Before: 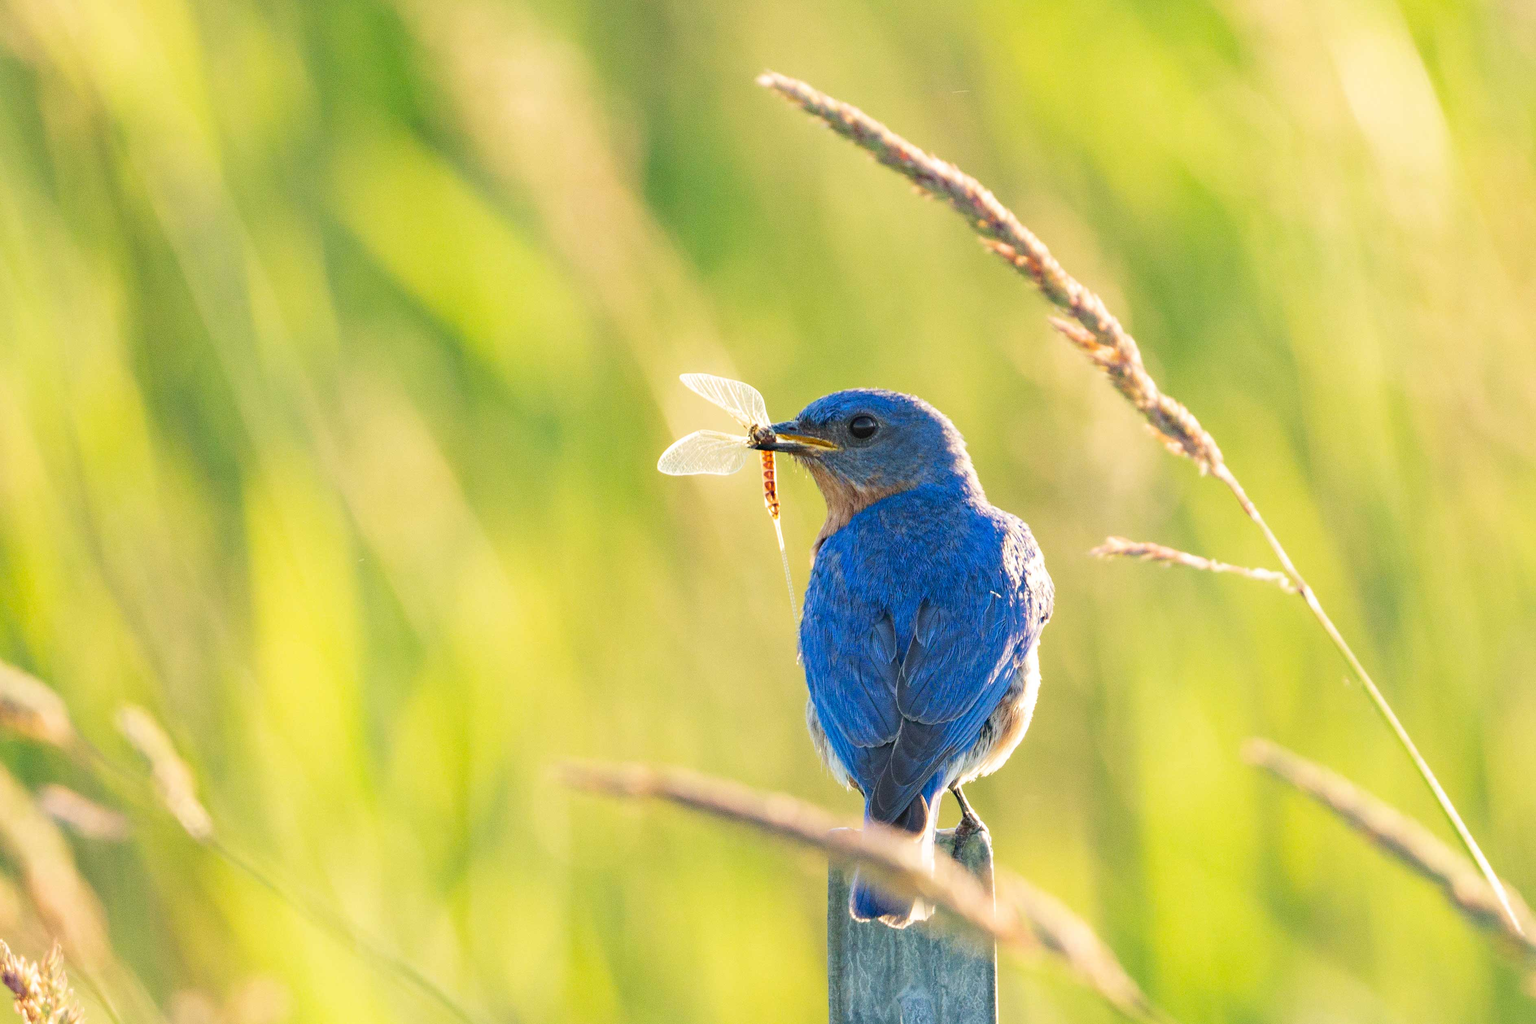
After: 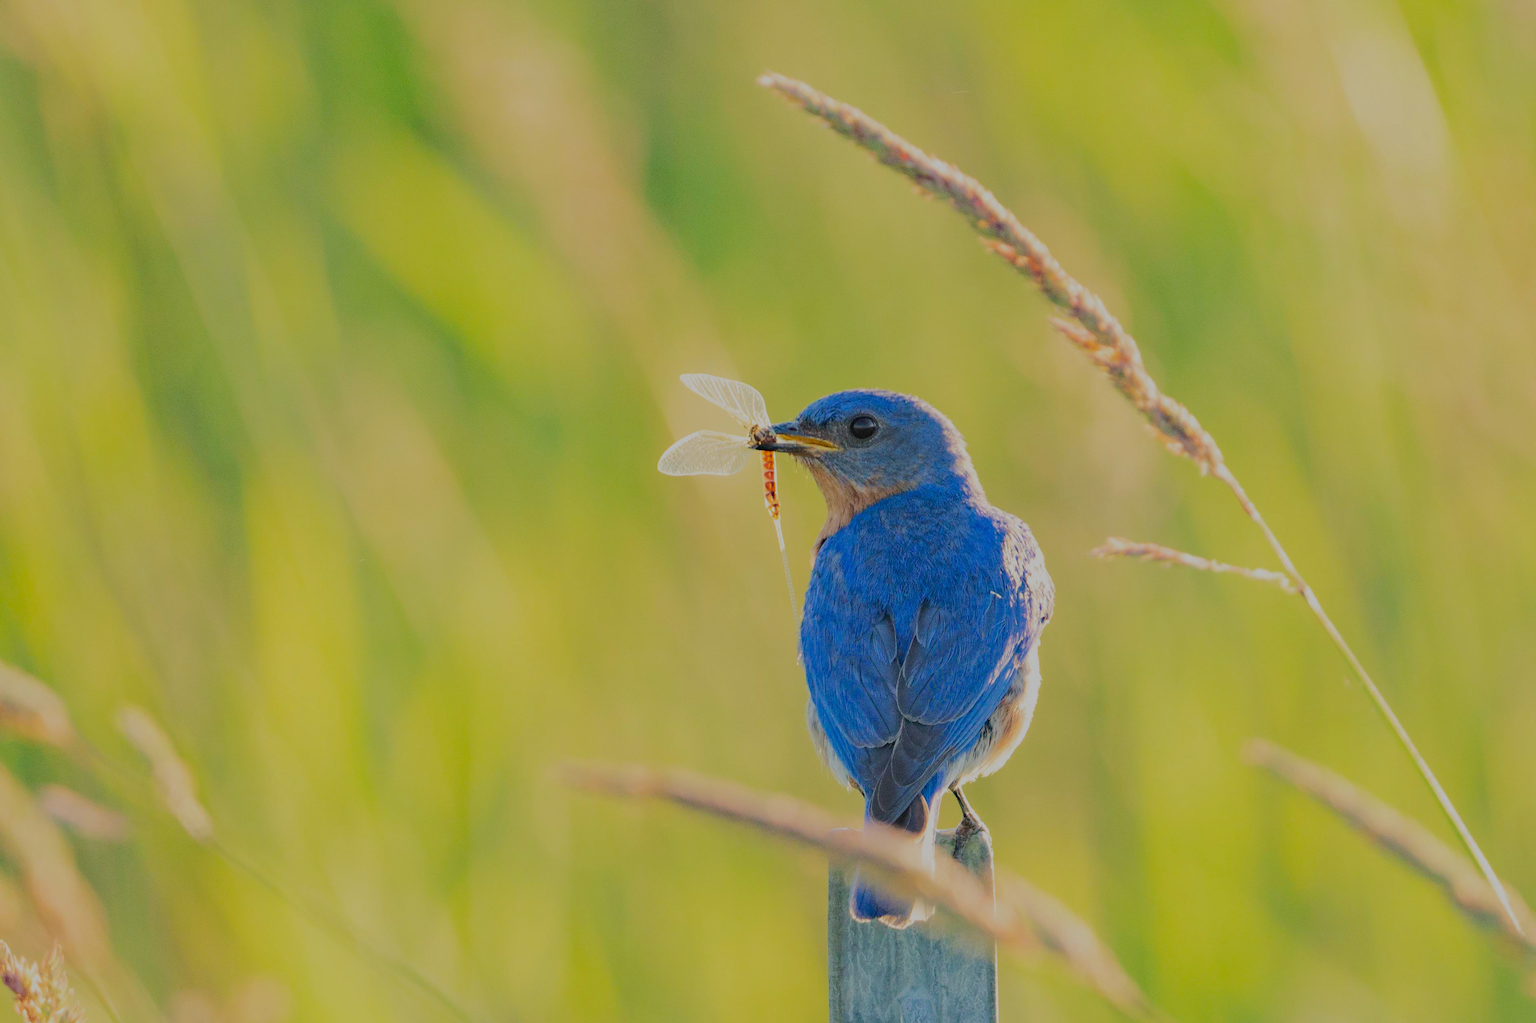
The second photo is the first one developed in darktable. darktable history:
crop: bottom 0.065%
tone equalizer: -8 EV -0.014 EV, -7 EV 0.042 EV, -6 EV -0.006 EV, -5 EV 0.006 EV, -4 EV -0.038 EV, -3 EV -0.234 EV, -2 EV -0.656 EV, -1 EV -1.01 EV, +0 EV -0.994 EV, edges refinement/feathering 500, mask exposure compensation -1.57 EV, preserve details no
